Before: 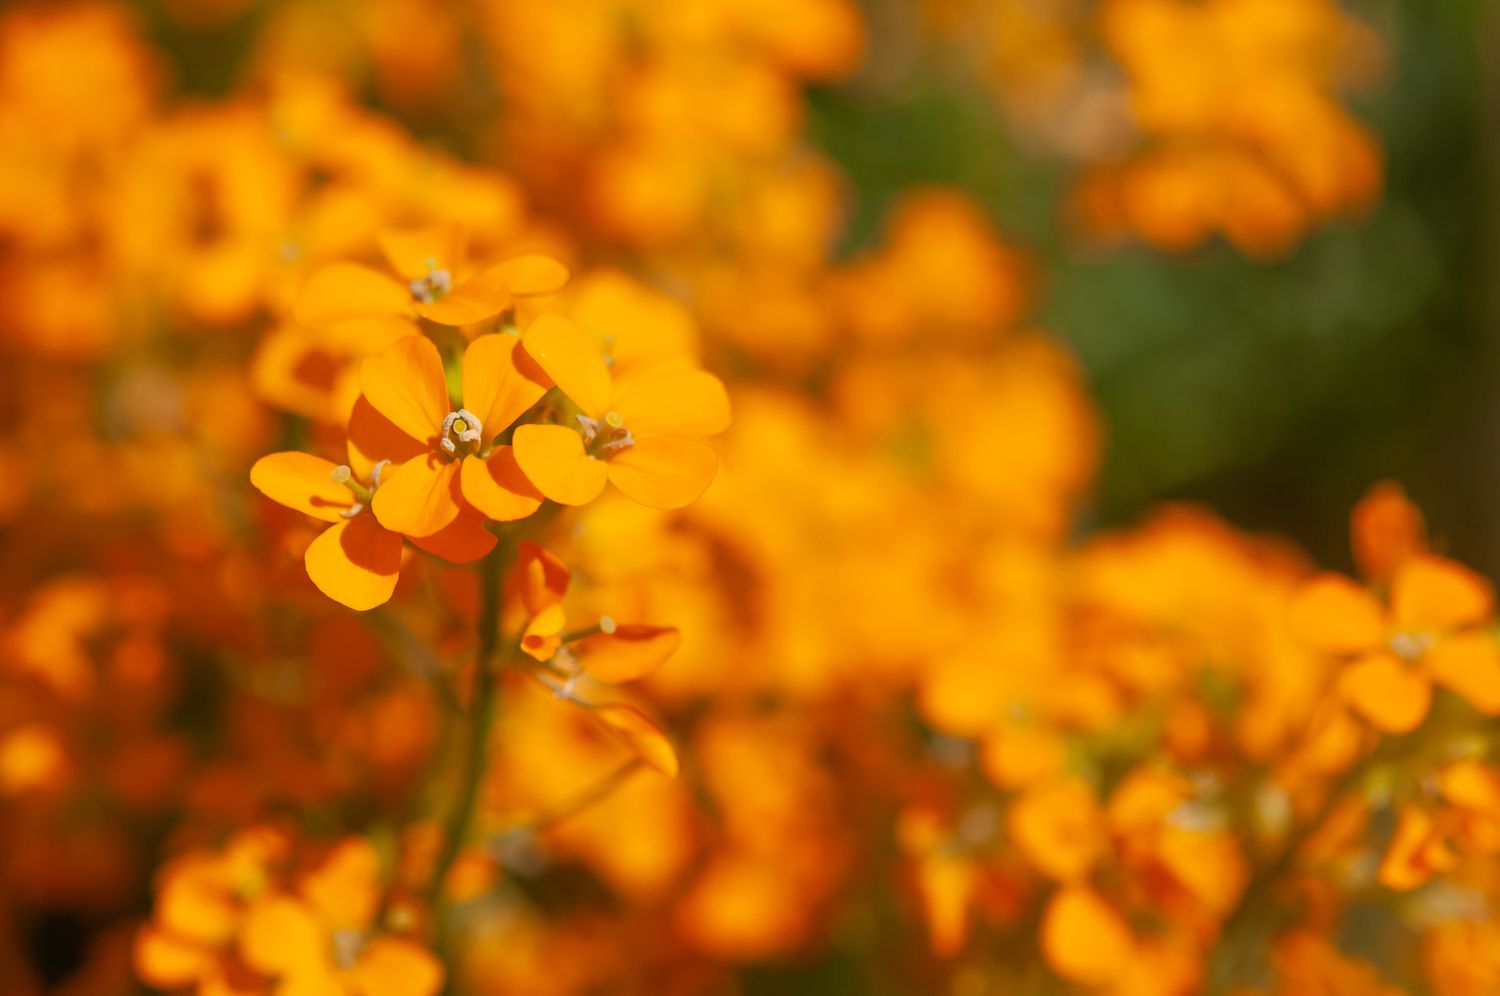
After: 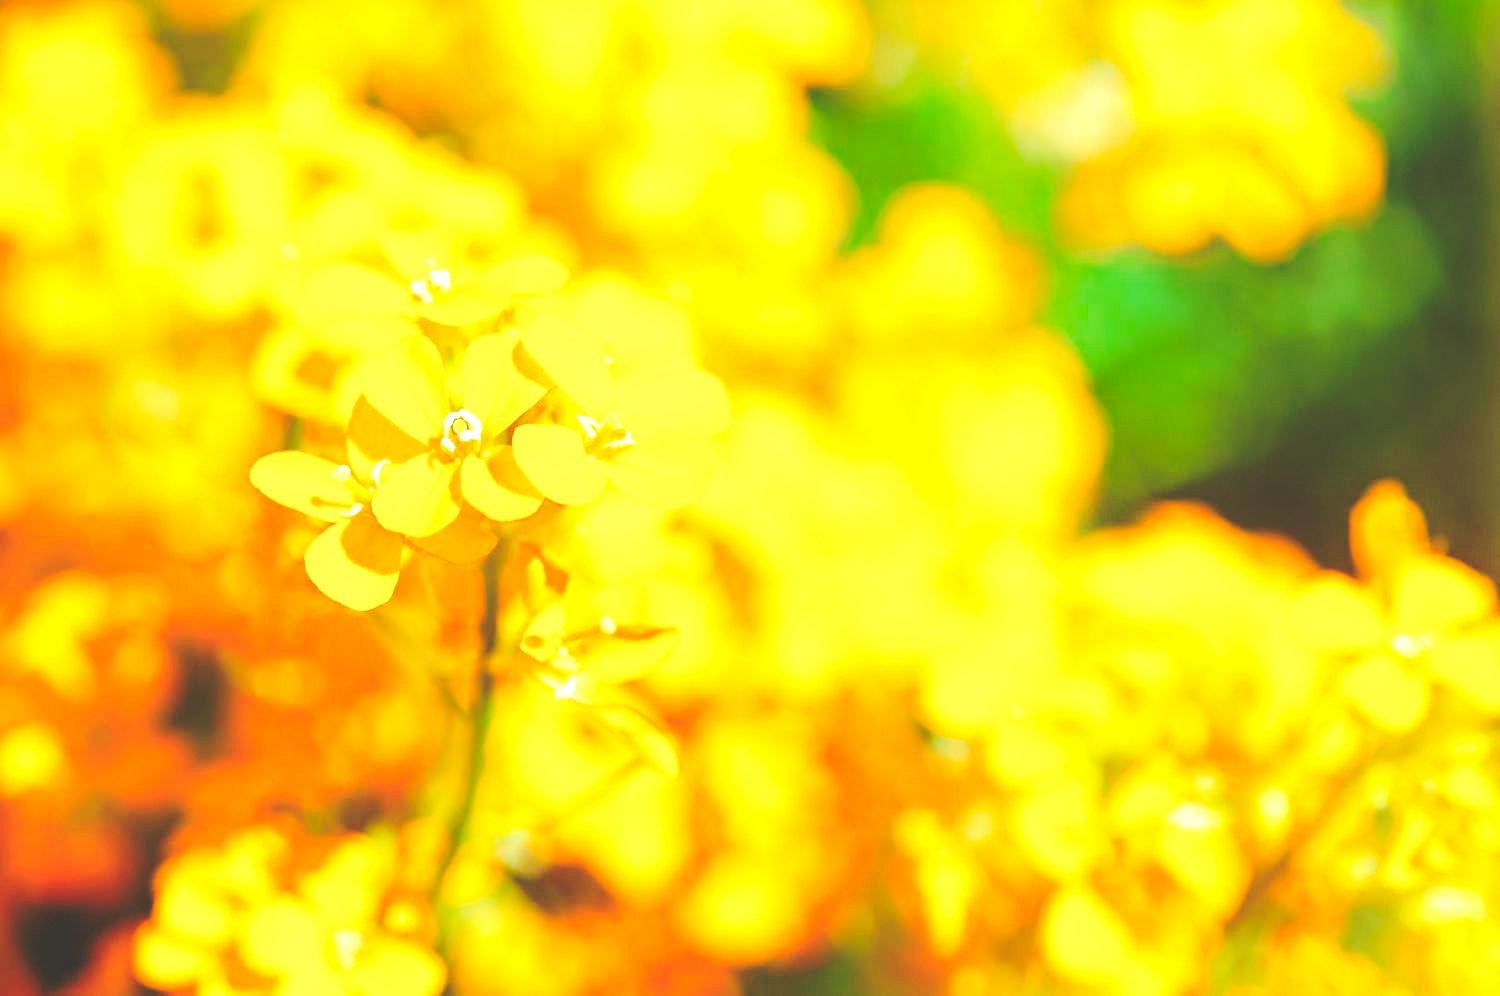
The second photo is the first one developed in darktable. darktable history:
haze removal: compatibility mode true, adaptive false
tone curve: curves: ch0 [(0, 0) (0.003, 0.203) (0.011, 0.203) (0.025, 0.21) (0.044, 0.22) (0.069, 0.231) (0.1, 0.243) (0.136, 0.255) (0.177, 0.277) (0.224, 0.305) (0.277, 0.346) (0.335, 0.412) (0.399, 0.492) (0.468, 0.571) (0.543, 0.658) (0.623, 0.75) (0.709, 0.837) (0.801, 0.905) (0.898, 0.955) (1, 1)], preserve colors none
levels: mode automatic, levels [0, 0.445, 1]
exposure: black level correction 0, exposure 1.386 EV, compensate exposure bias true, compensate highlight preservation false
tone equalizer: -8 EV -0.71 EV, -7 EV -0.668 EV, -6 EV -0.623 EV, -5 EV -0.417 EV, -3 EV 0.368 EV, -2 EV 0.6 EV, -1 EV 0.692 EV, +0 EV 0.77 EV, smoothing diameter 2.05%, edges refinement/feathering 16.15, mask exposure compensation -1.57 EV, filter diffusion 5
color balance rgb: highlights gain › chroma 7.62%, highlights gain › hue 182.65°, linear chroma grading › global chroma 0.83%, perceptual saturation grading › global saturation 25.651%, perceptual brilliance grading › mid-tones 10.744%, perceptual brilliance grading › shadows 15.189%
